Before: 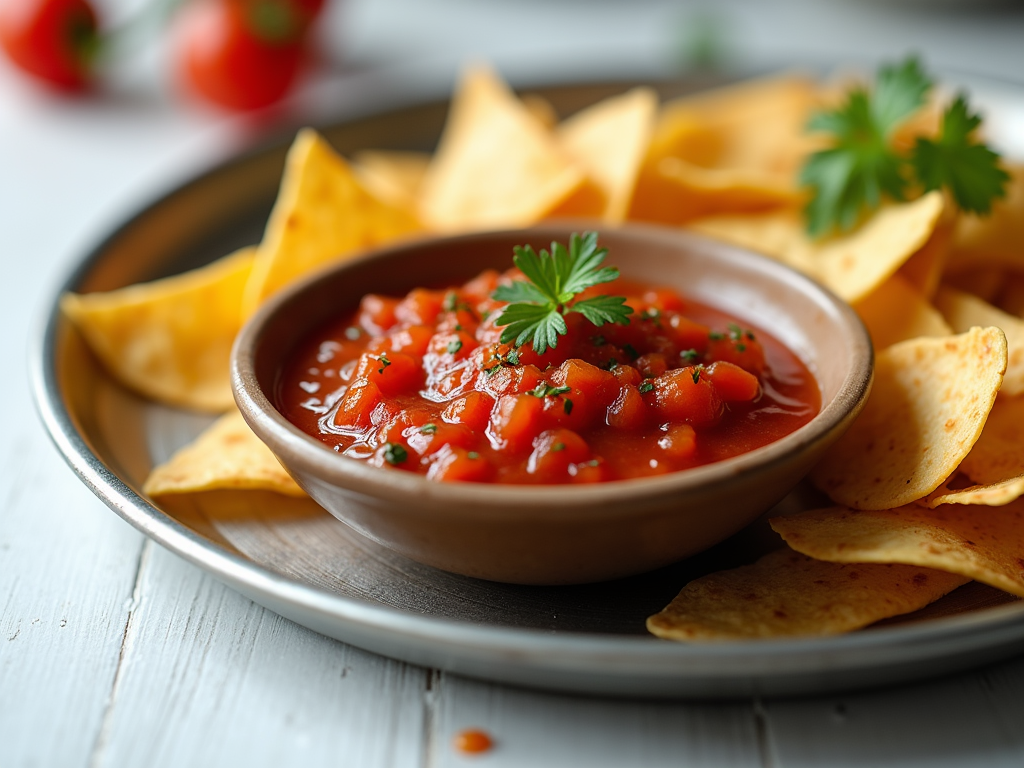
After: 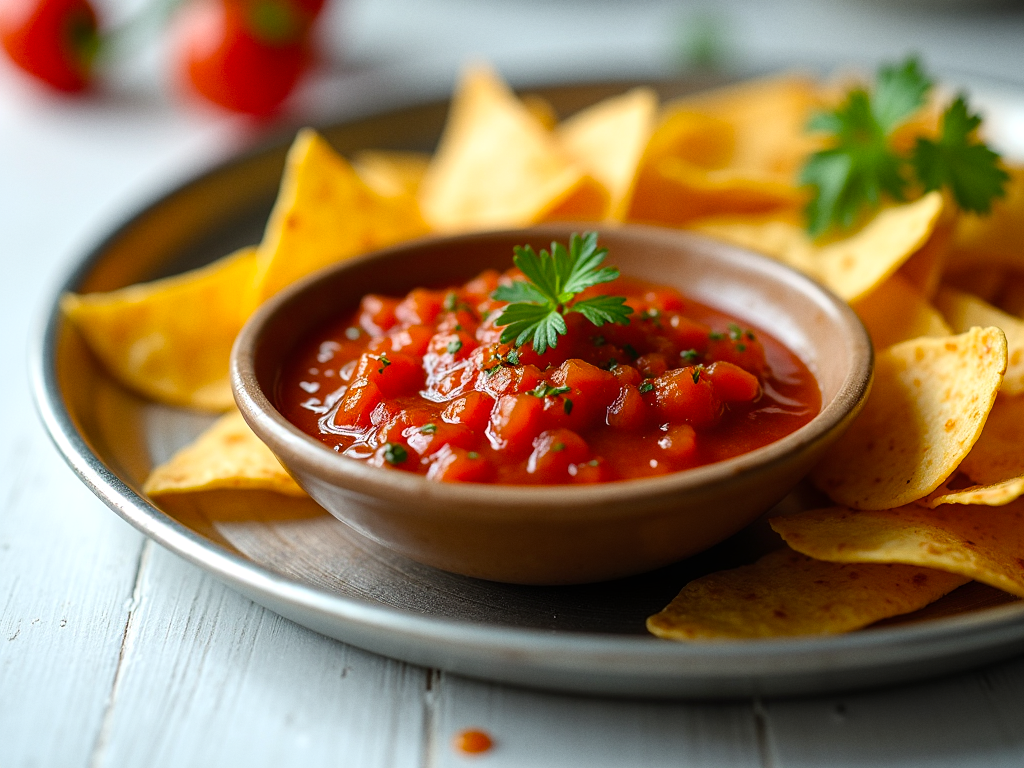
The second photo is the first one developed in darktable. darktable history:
tone equalizer: on, module defaults
color balance rgb: linear chroma grading › global chroma 10%, perceptual saturation grading › global saturation 5%, perceptual brilliance grading › global brilliance 4%, global vibrance 7%, saturation formula JzAzBz (2021)
grain: coarseness 0.09 ISO, strength 10%
